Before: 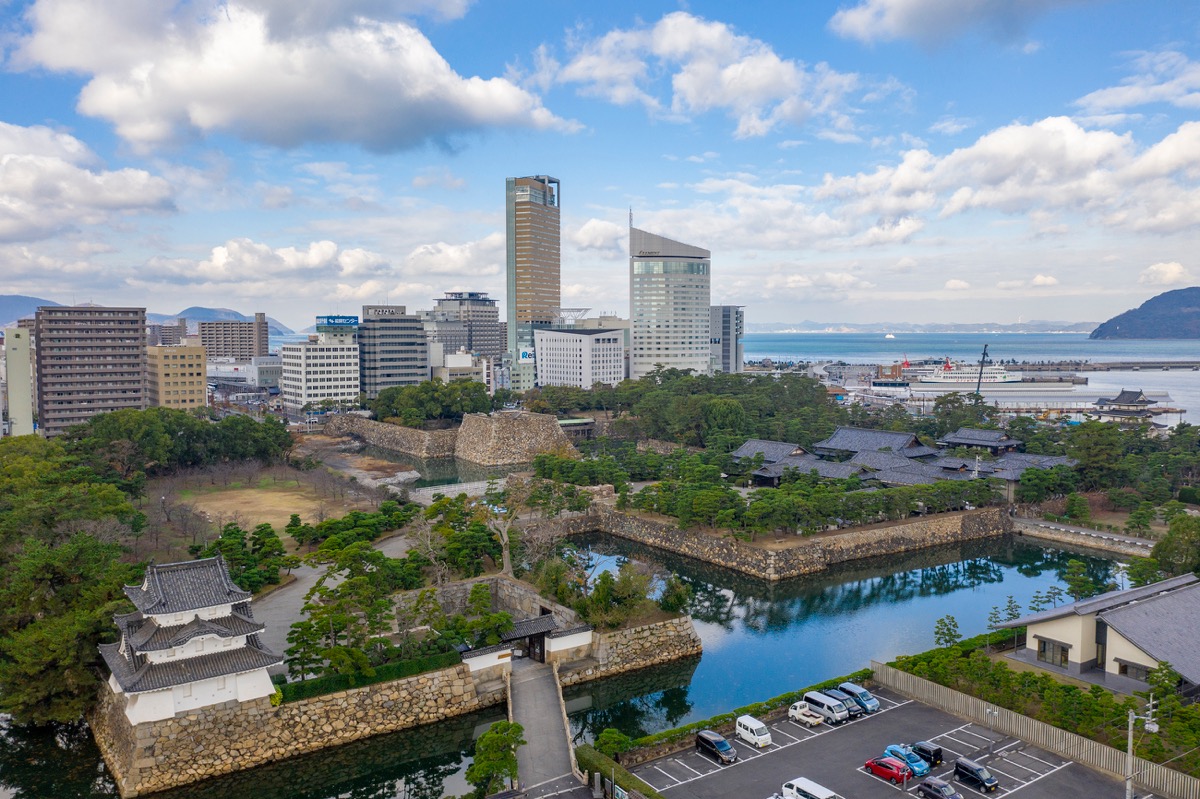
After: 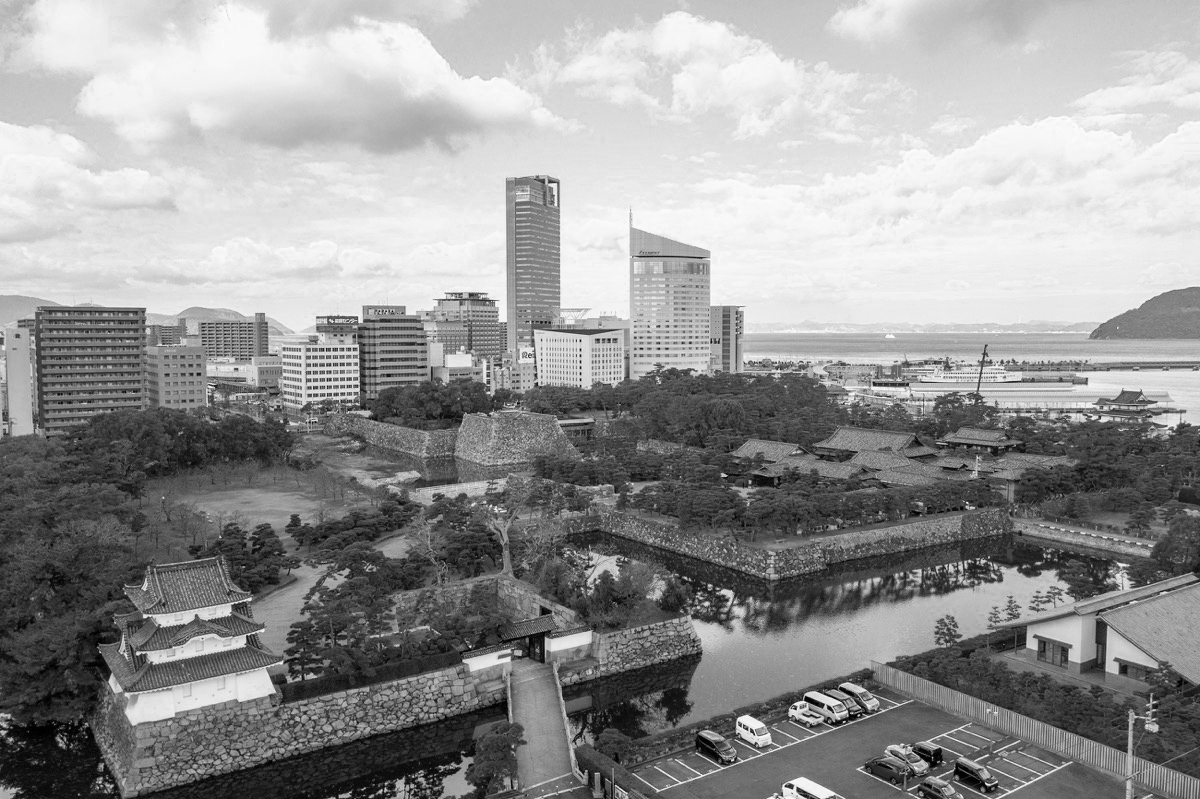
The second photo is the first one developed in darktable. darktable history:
color zones: curves: ch0 [(0, 0.299) (0.25, 0.383) (0.456, 0.352) (0.736, 0.571)]; ch1 [(0, 0.63) (0.151, 0.568) (0.254, 0.416) (0.47, 0.558) (0.732, 0.37) (0.909, 0.492)]; ch2 [(0.004, 0.604) (0.158, 0.443) (0.257, 0.403) (0.761, 0.468)]
monochrome: on, module defaults
tone curve: curves: ch0 [(0, 0) (0.051, 0.047) (0.102, 0.099) (0.236, 0.249) (0.429, 0.473) (0.67, 0.755) (0.875, 0.948) (1, 0.985)]; ch1 [(0, 0) (0.339, 0.298) (0.402, 0.363) (0.453, 0.413) (0.485, 0.469) (0.494, 0.493) (0.504, 0.502) (0.515, 0.526) (0.563, 0.591) (0.597, 0.639) (0.834, 0.888) (1, 1)]; ch2 [(0, 0) (0.362, 0.353) (0.425, 0.439) (0.501, 0.501) (0.537, 0.538) (0.58, 0.59) (0.642, 0.669) (0.773, 0.856) (1, 1)], color space Lab, independent channels, preserve colors none
